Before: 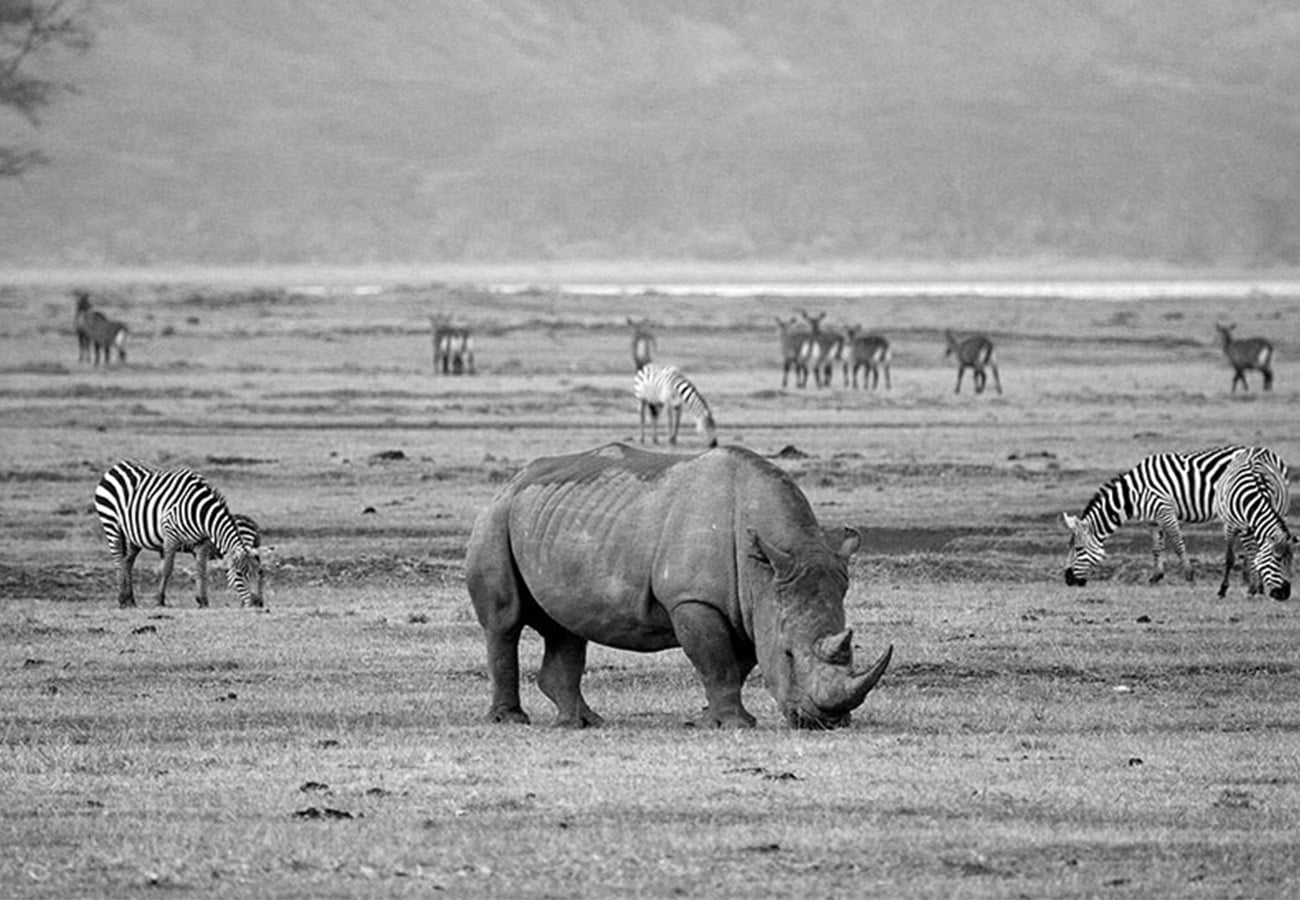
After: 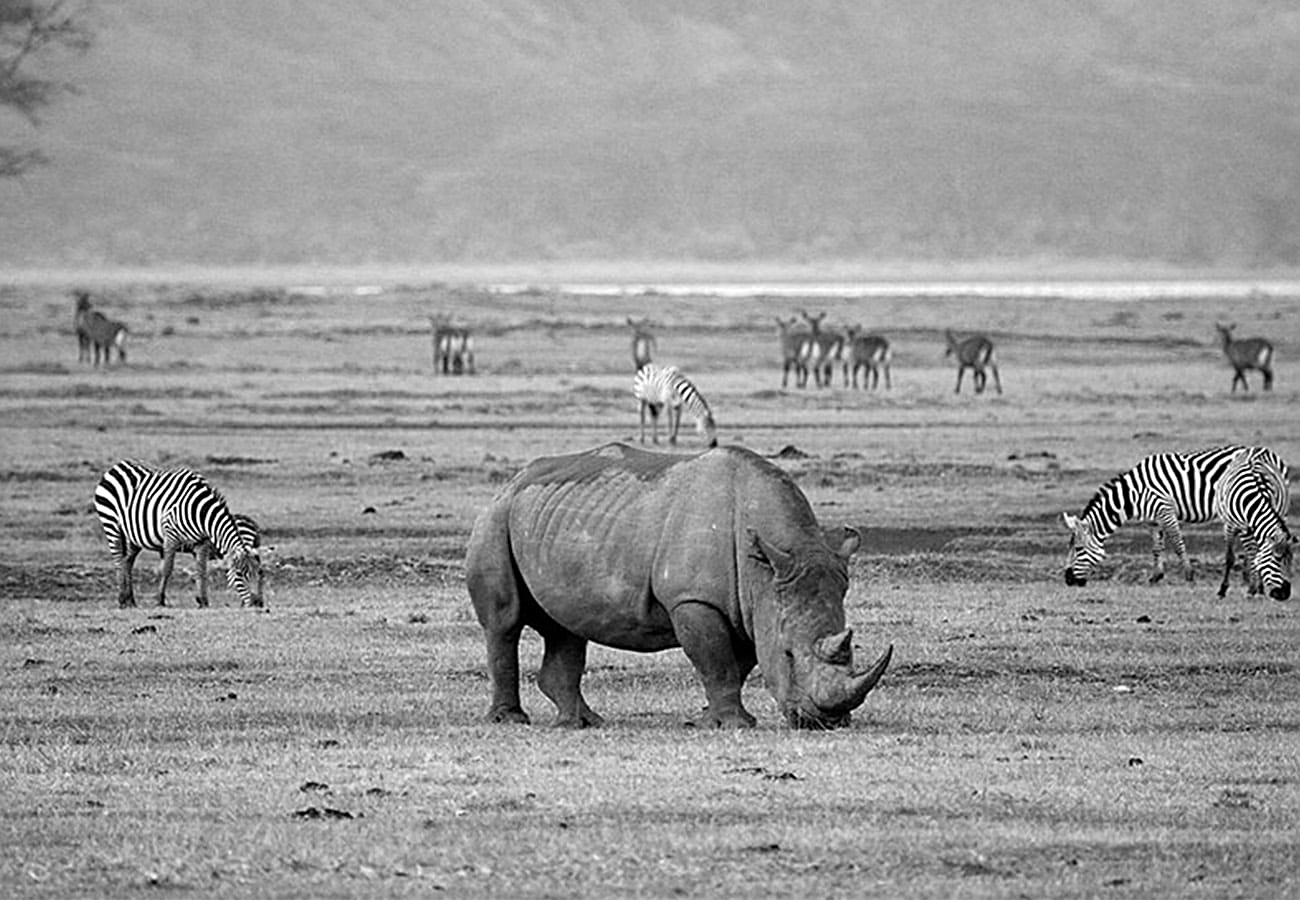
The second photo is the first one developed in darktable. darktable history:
contrast equalizer: y [[0.5 ×6], [0.5 ×6], [0.5, 0.5, 0.501, 0.545, 0.707, 0.863], [0 ×6], [0 ×6]]
sharpen: on, module defaults
